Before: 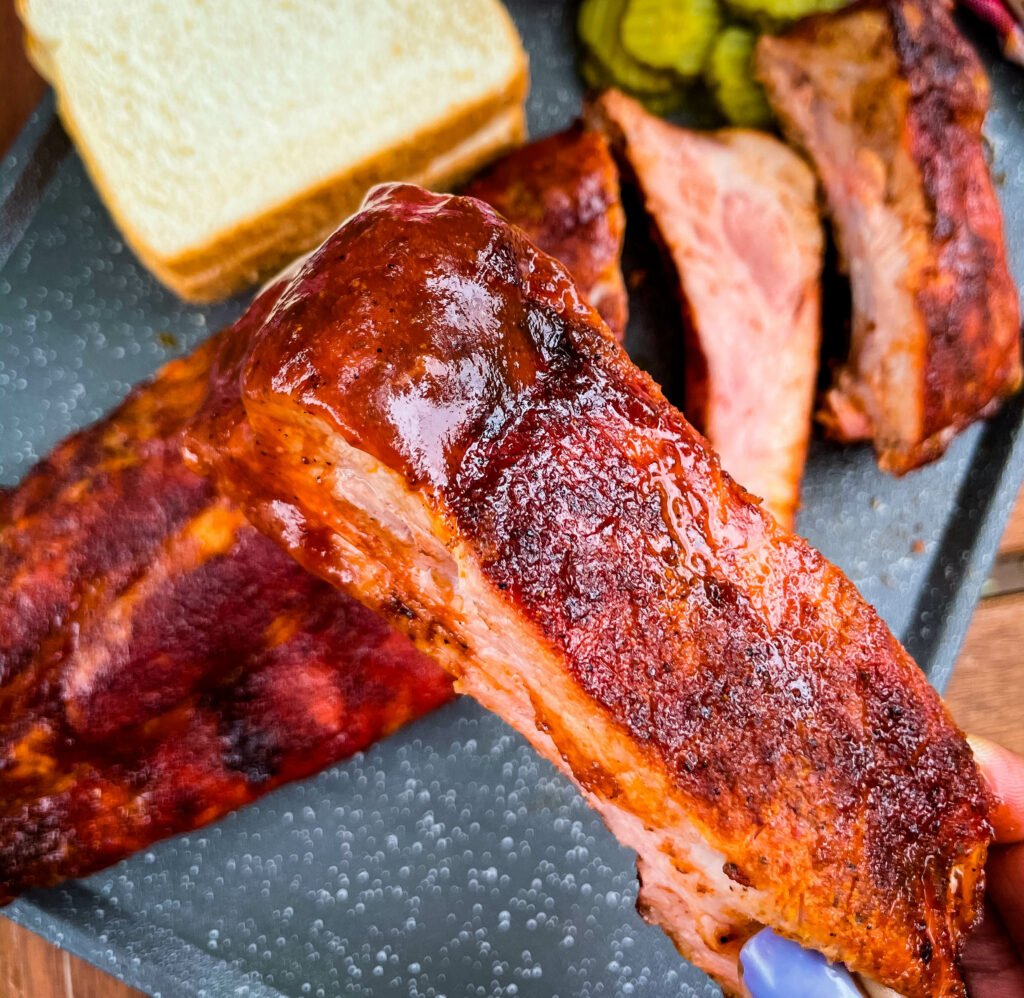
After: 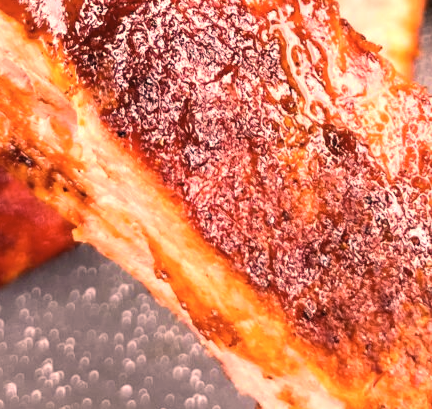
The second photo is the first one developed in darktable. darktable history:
crop: left 37.229%, top 45.304%, right 20.54%, bottom 13.628%
exposure: black level correction 0, exposure 0.695 EV, compensate highlight preservation false
color correction: highlights a* 39.37, highlights b* 39.65, saturation 0.691
